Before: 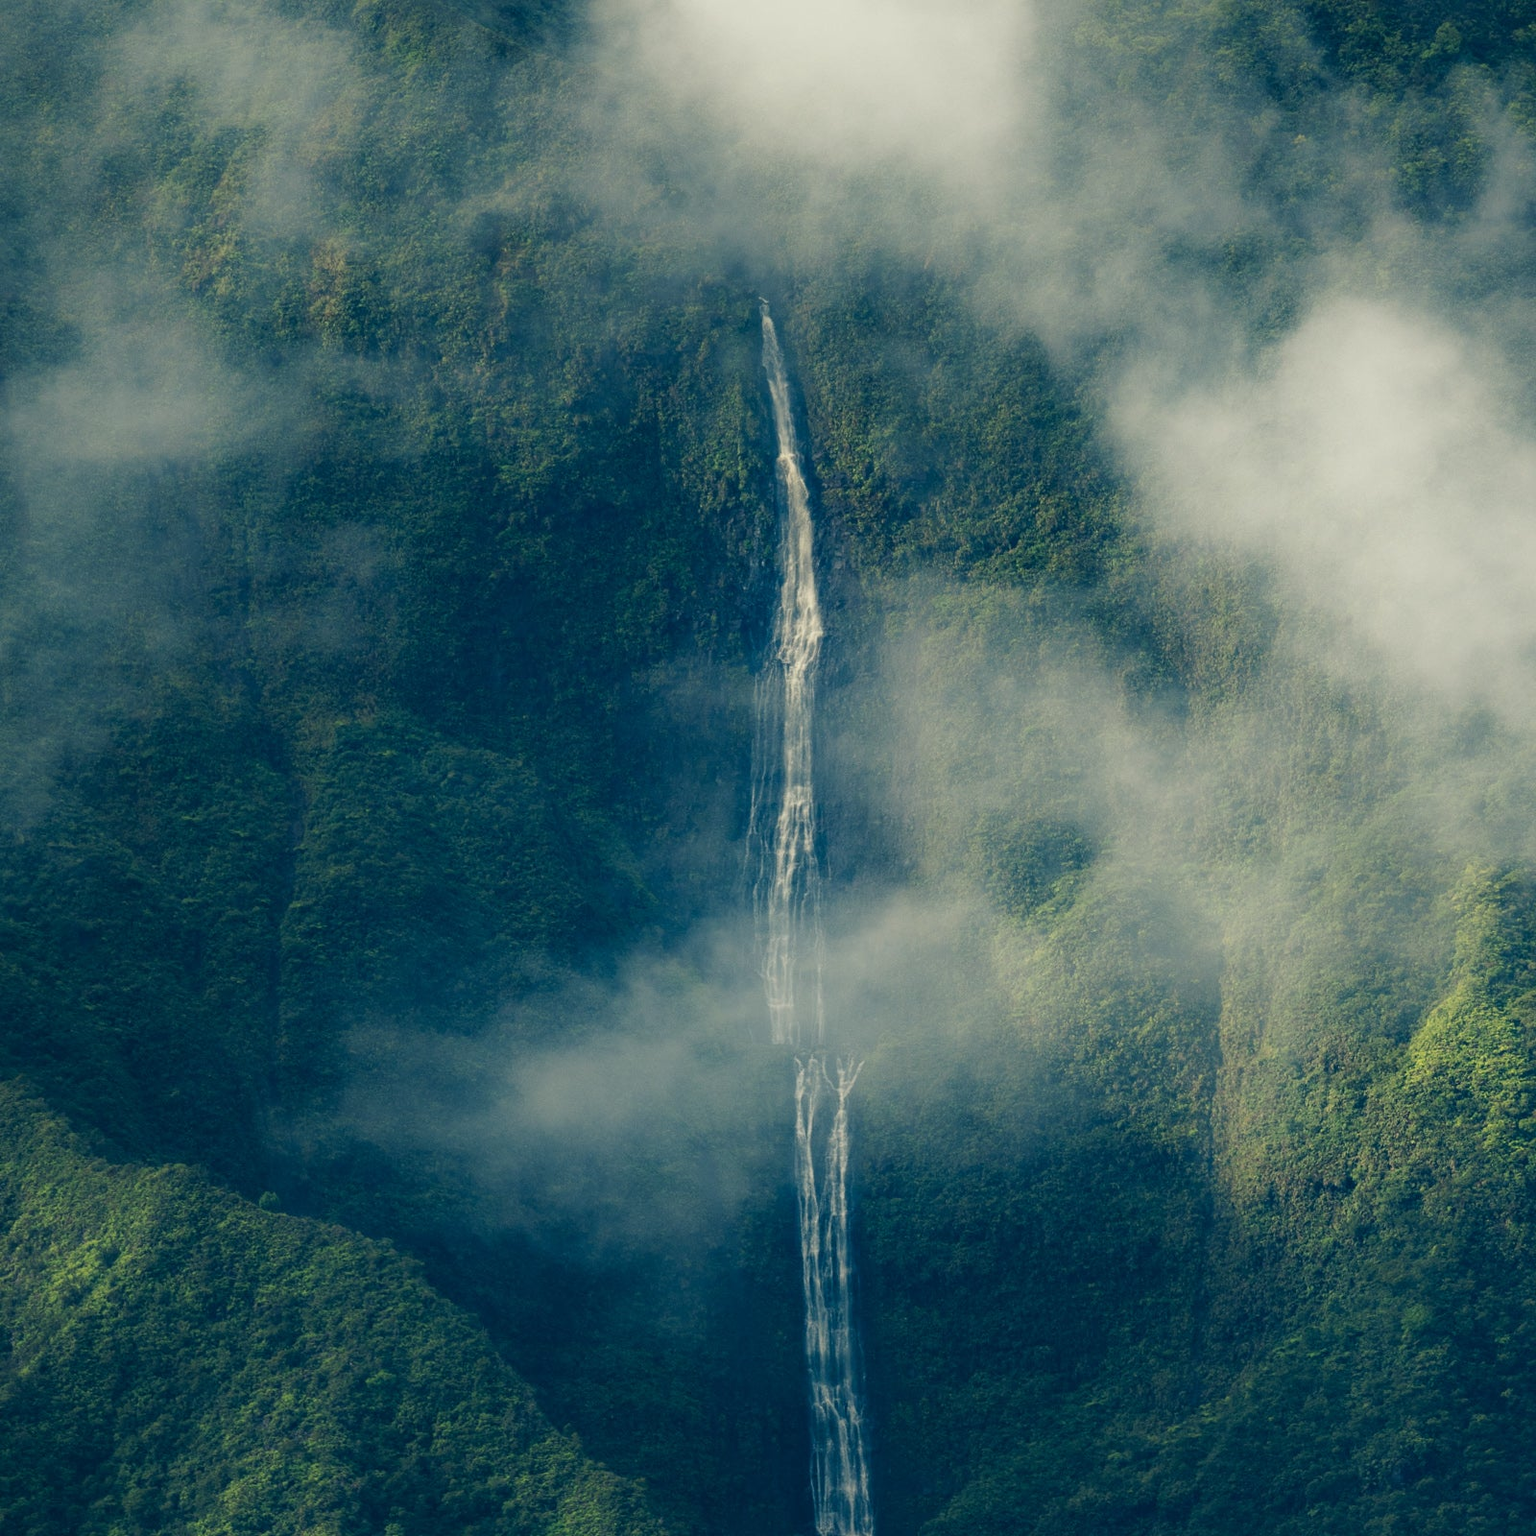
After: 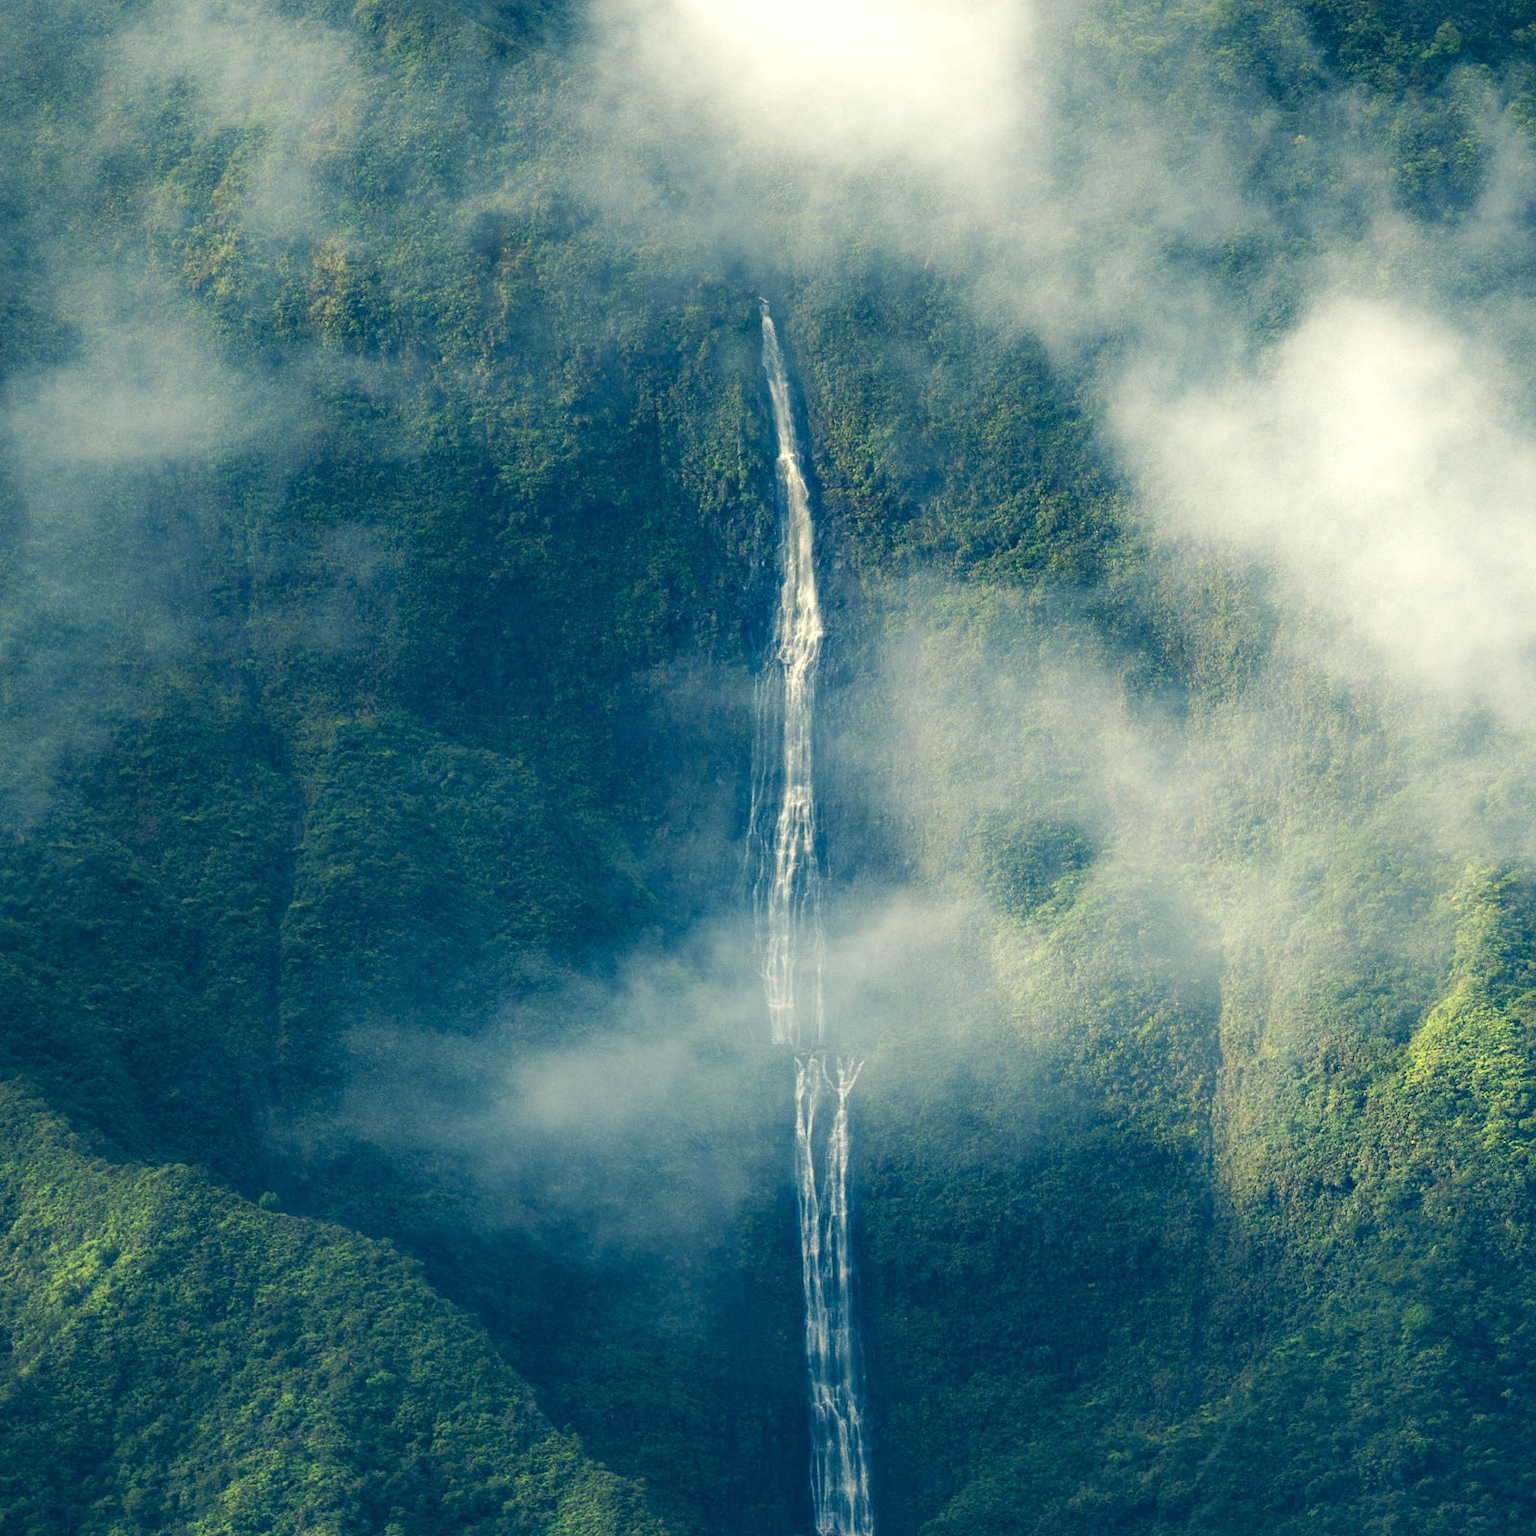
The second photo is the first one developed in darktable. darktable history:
exposure: exposure 0.66 EV, compensate highlight preservation false
